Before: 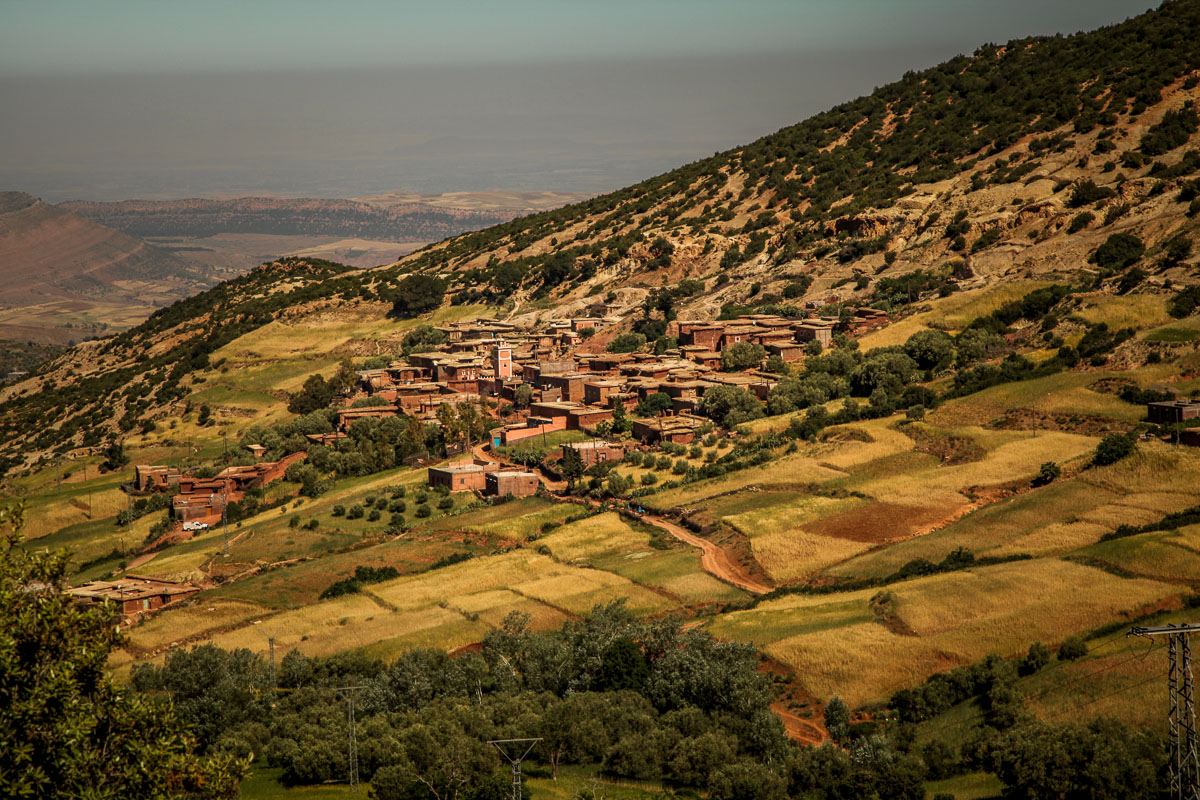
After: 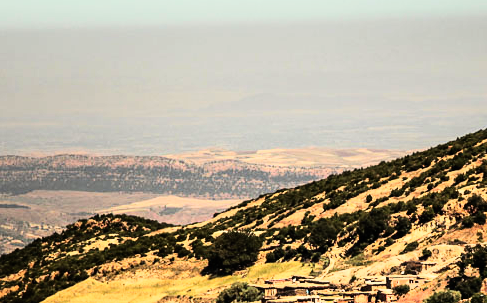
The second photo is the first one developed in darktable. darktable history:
crop: left 15.452%, top 5.459%, right 43.956%, bottom 56.62%
rgb curve: curves: ch0 [(0, 0) (0.21, 0.15) (0.24, 0.21) (0.5, 0.75) (0.75, 0.96) (0.89, 0.99) (1, 1)]; ch1 [(0, 0.02) (0.21, 0.13) (0.25, 0.2) (0.5, 0.67) (0.75, 0.9) (0.89, 0.97) (1, 1)]; ch2 [(0, 0.02) (0.21, 0.13) (0.25, 0.2) (0.5, 0.67) (0.75, 0.9) (0.89, 0.97) (1, 1)], compensate middle gray true
